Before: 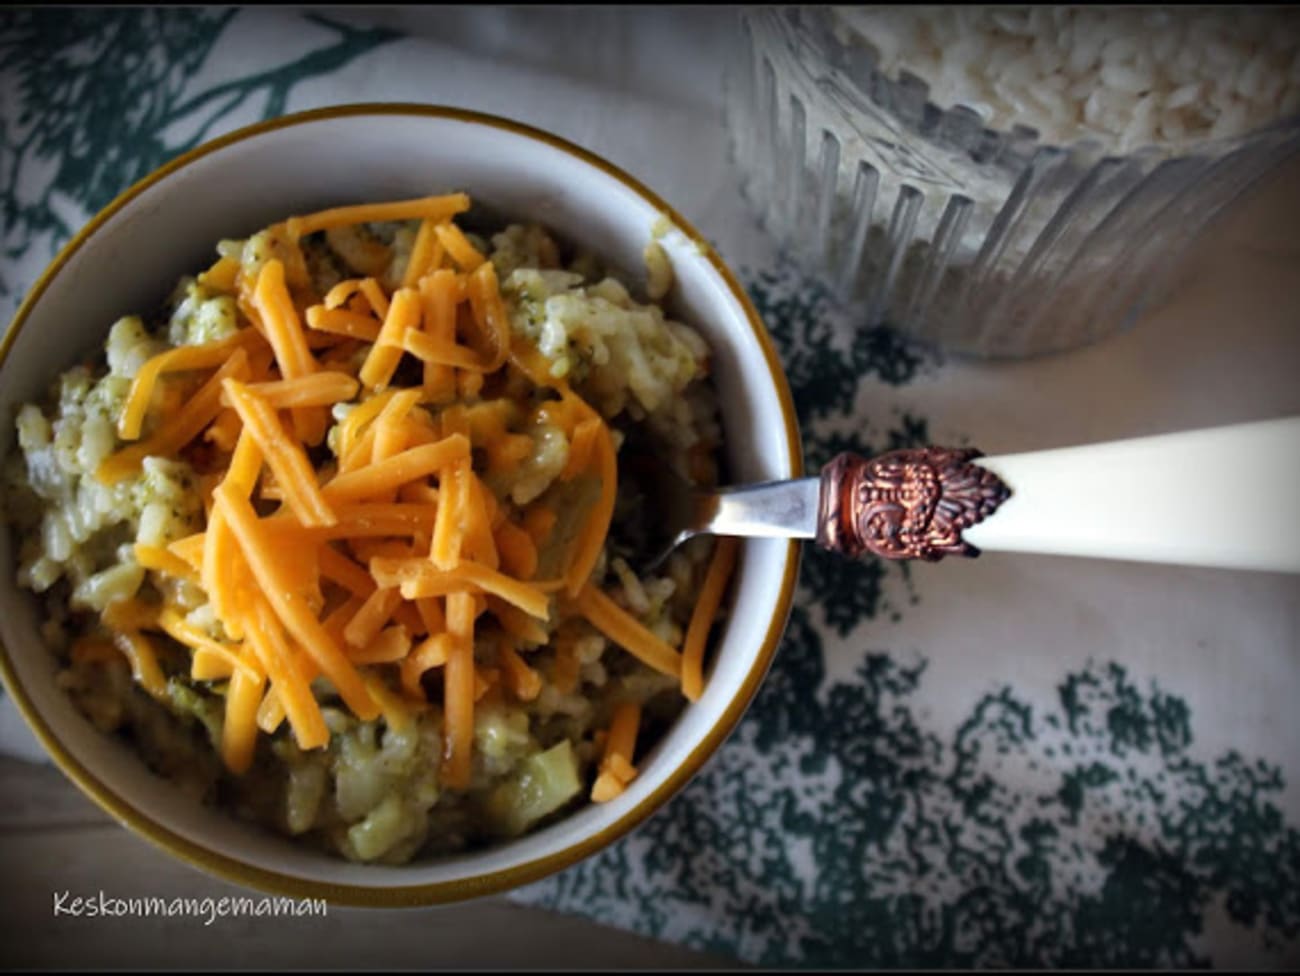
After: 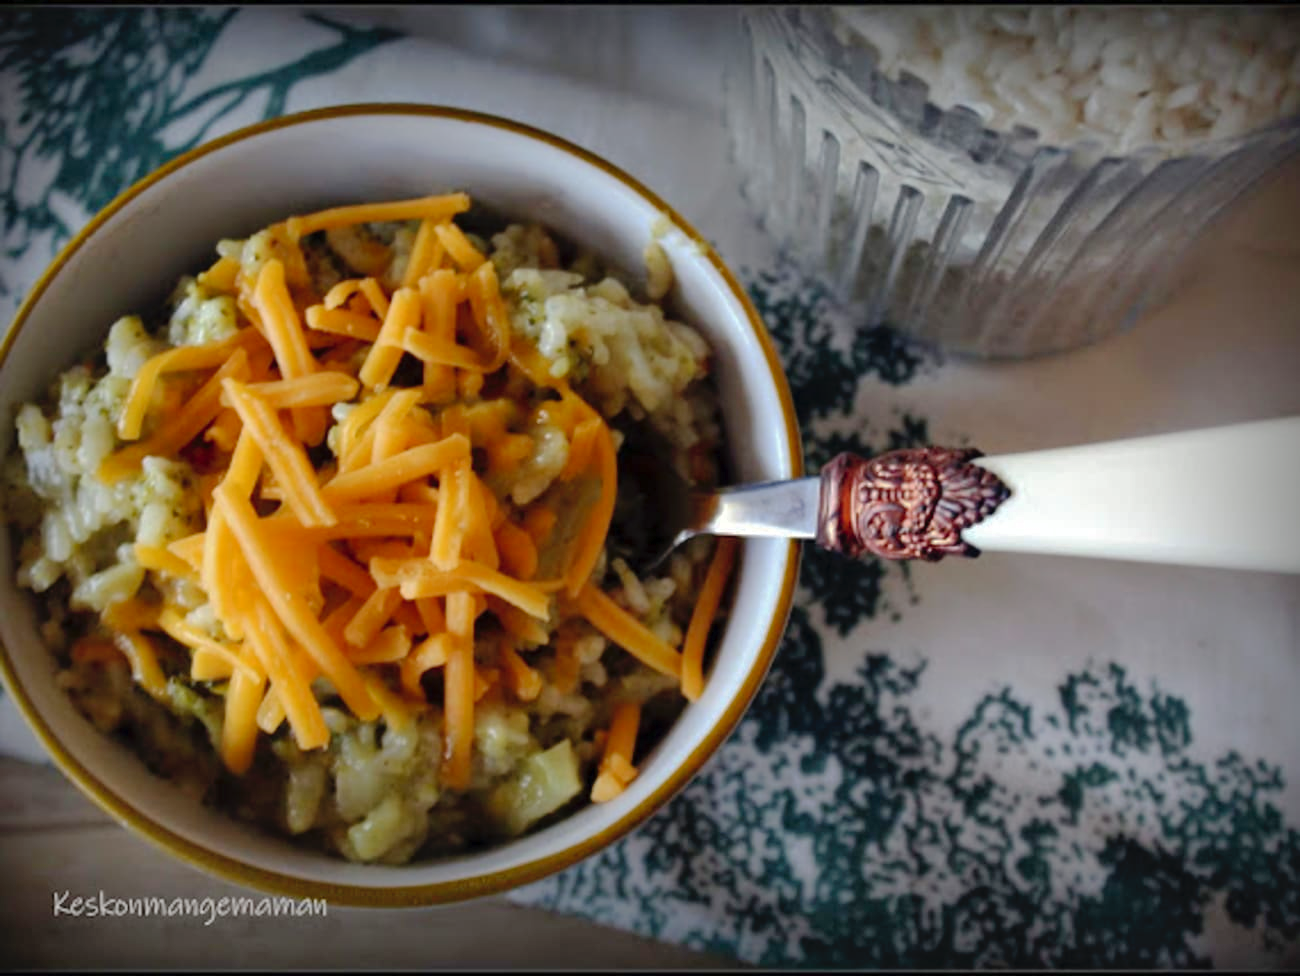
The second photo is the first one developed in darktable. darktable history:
shadows and highlights: shadows color adjustment 97.66%
tone curve: curves: ch0 [(0, 0) (0.003, 0.006) (0.011, 0.014) (0.025, 0.024) (0.044, 0.035) (0.069, 0.046) (0.1, 0.074) (0.136, 0.115) (0.177, 0.161) (0.224, 0.226) (0.277, 0.293) (0.335, 0.364) (0.399, 0.441) (0.468, 0.52) (0.543, 0.58) (0.623, 0.657) (0.709, 0.72) (0.801, 0.794) (0.898, 0.883) (1, 1)], preserve colors none
